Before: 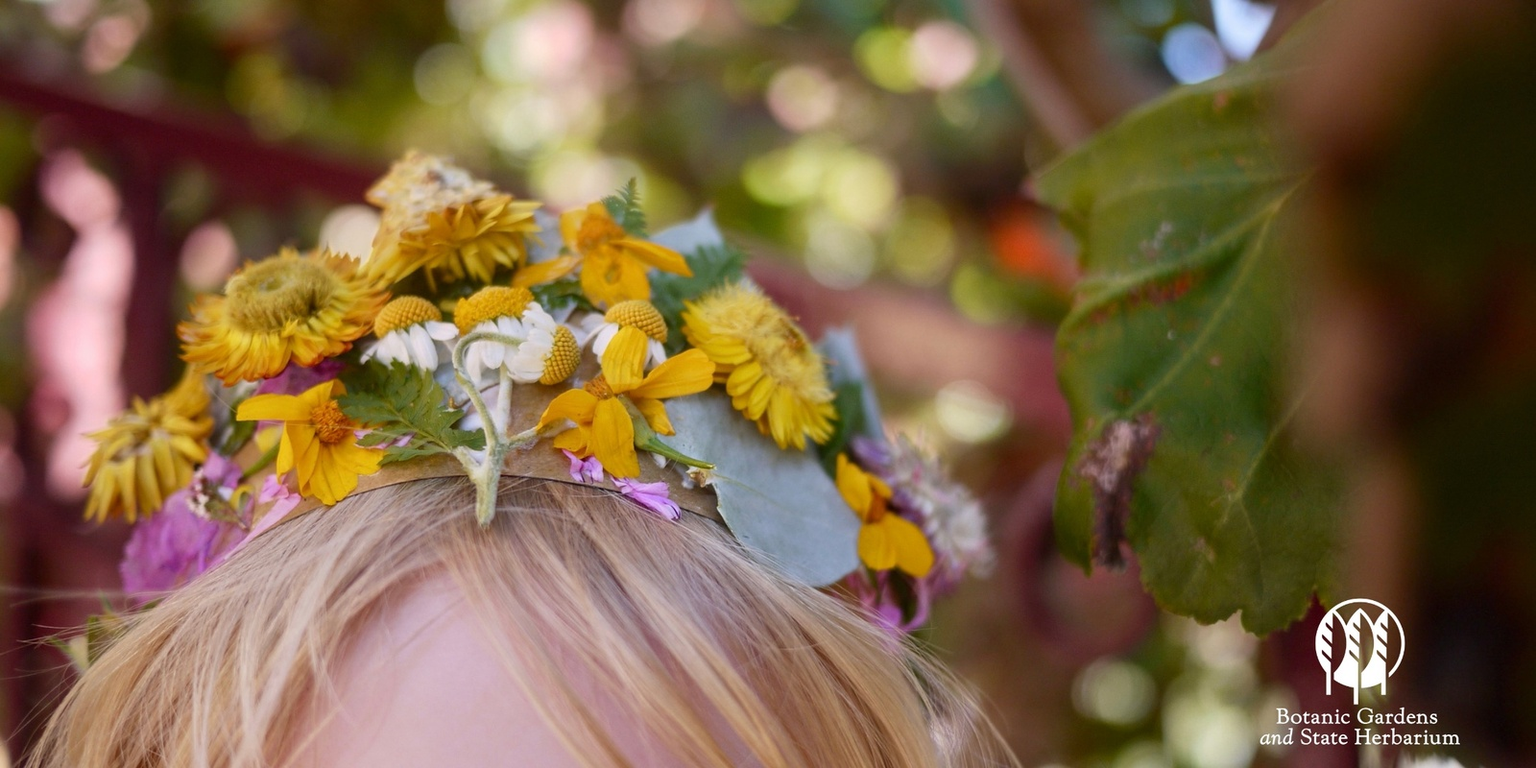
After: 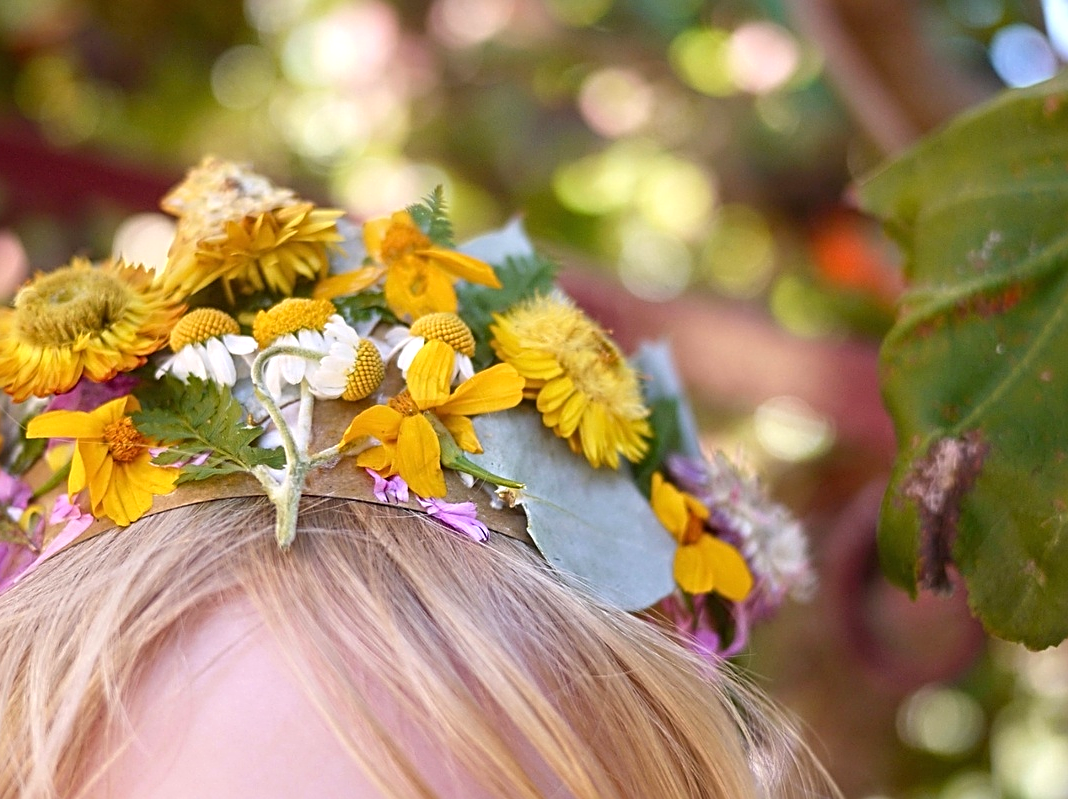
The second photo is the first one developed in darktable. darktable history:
sharpen: radius 2.546, amount 0.647
exposure: black level correction 0, exposure 0.5 EV, compensate highlight preservation false
crop and rotate: left 13.774%, right 19.476%
